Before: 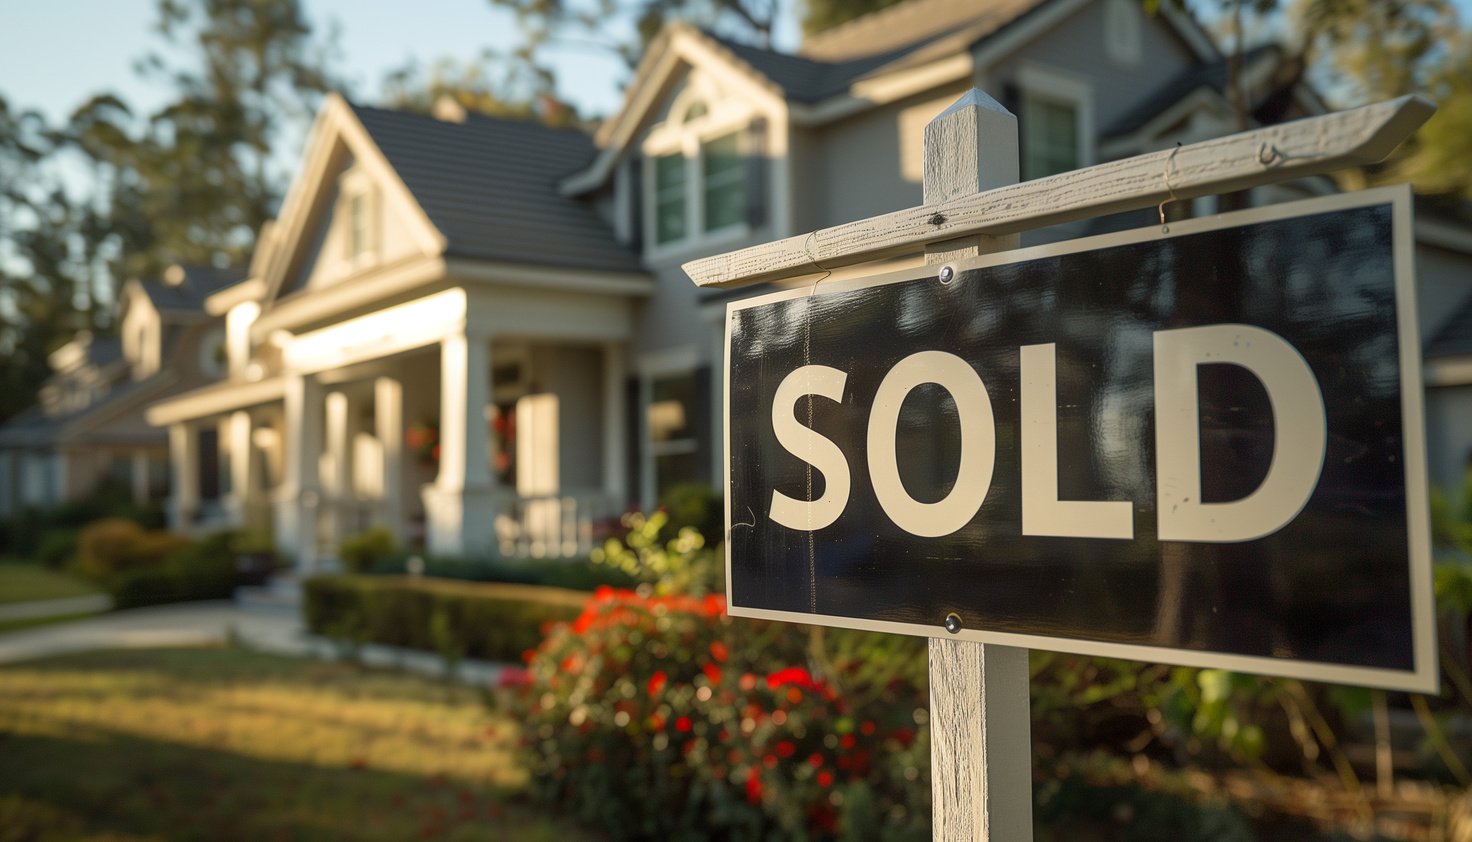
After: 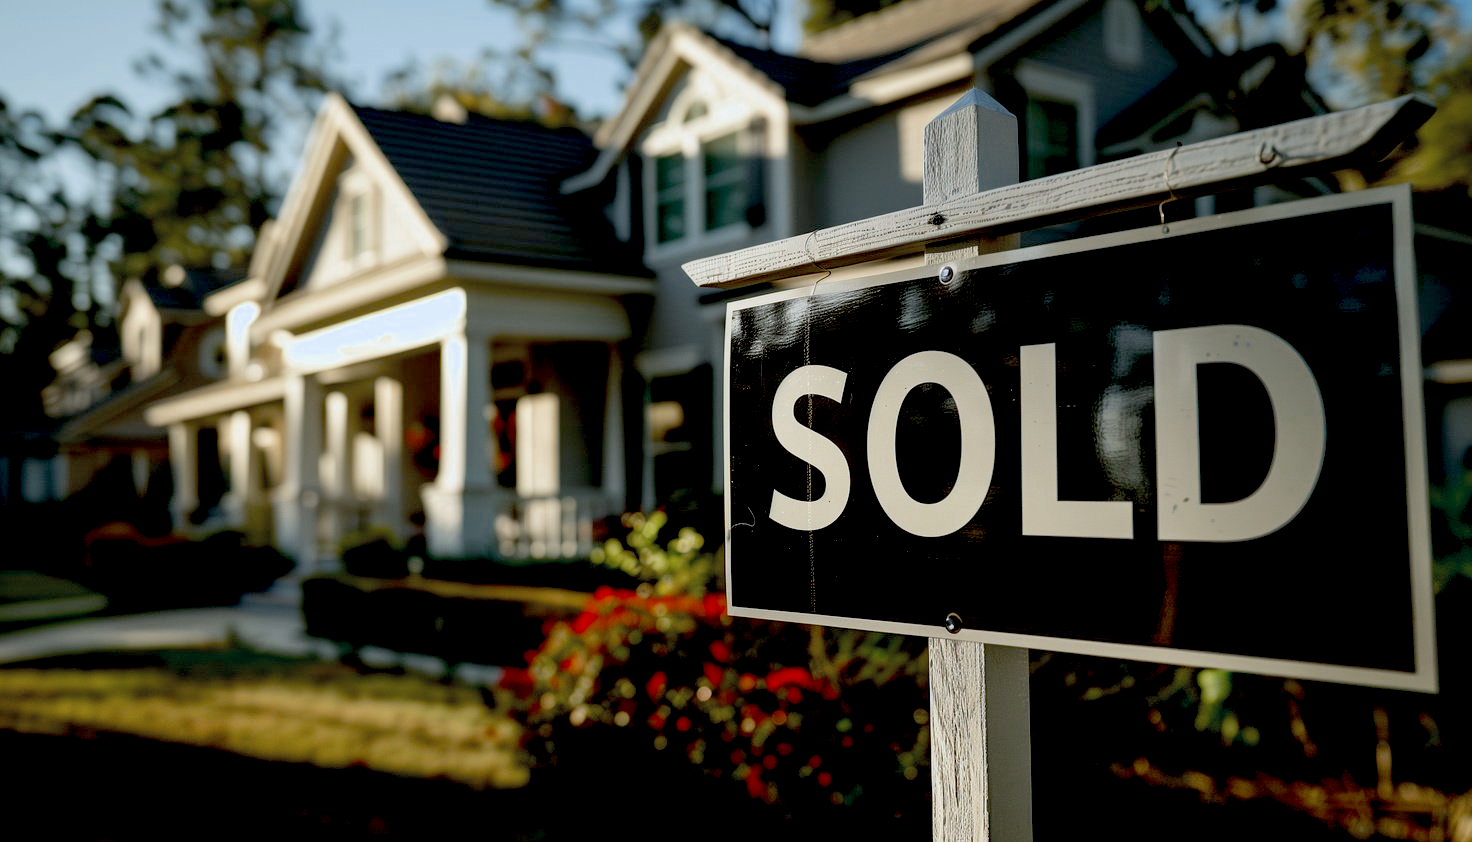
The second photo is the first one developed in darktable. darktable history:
color calibration: illuminant custom, x 0.368, y 0.373, temperature 4330.32 K
color zones: curves: ch0 [(0, 0.5) (0.125, 0.4) (0.25, 0.5) (0.375, 0.4) (0.5, 0.4) (0.625, 0.35) (0.75, 0.35) (0.875, 0.5)]; ch1 [(0, 0.35) (0.125, 0.45) (0.25, 0.35) (0.375, 0.35) (0.5, 0.35) (0.625, 0.35) (0.75, 0.45) (0.875, 0.35)]; ch2 [(0, 0.6) (0.125, 0.5) (0.25, 0.5) (0.375, 0.6) (0.5, 0.6) (0.625, 0.5) (0.75, 0.5) (0.875, 0.5)]
exposure: black level correction 0.056, compensate highlight preservation false
